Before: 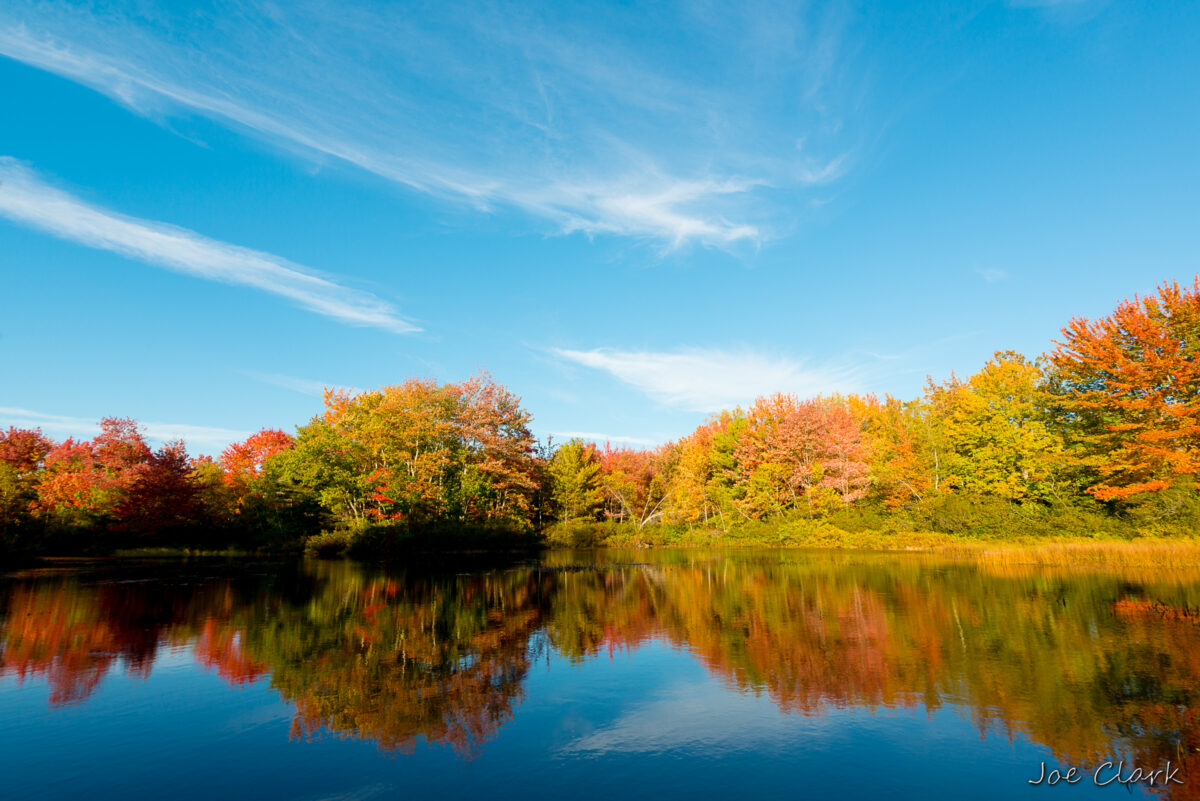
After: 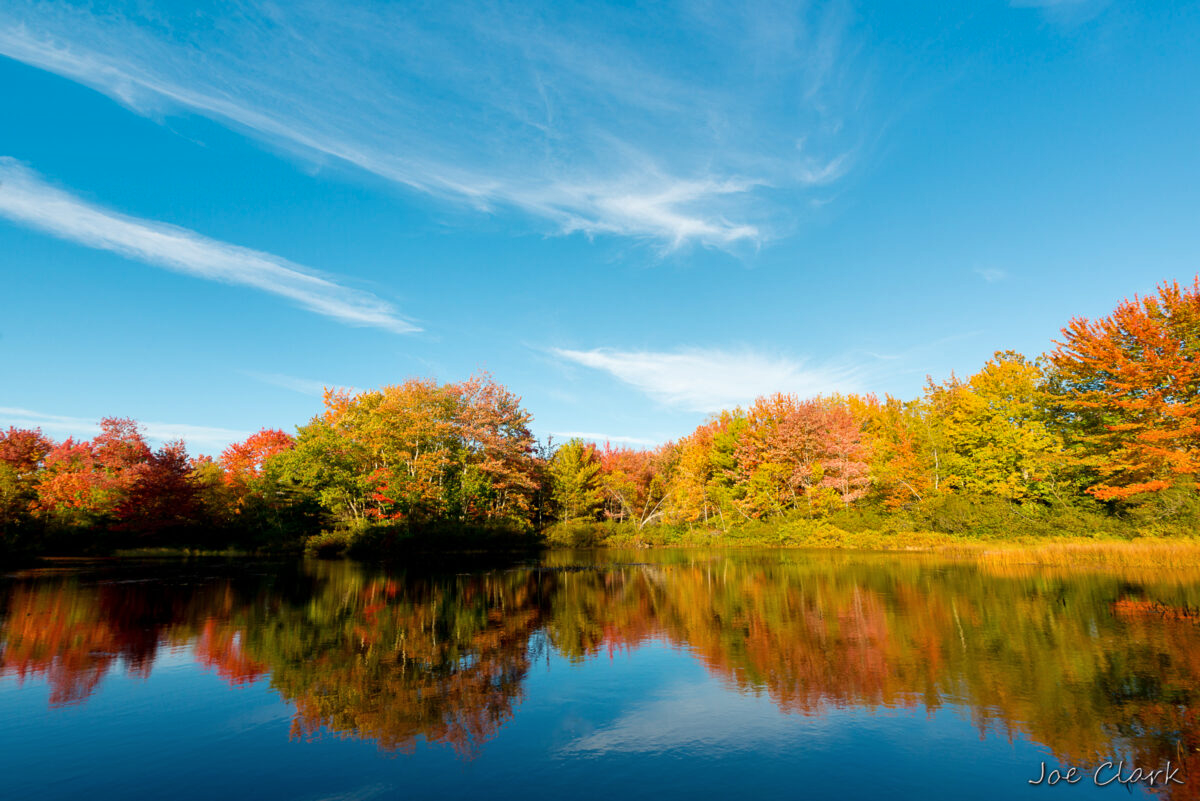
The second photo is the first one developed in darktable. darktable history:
shadows and highlights: shadows 11.91, white point adjustment 1.24, soften with gaussian
